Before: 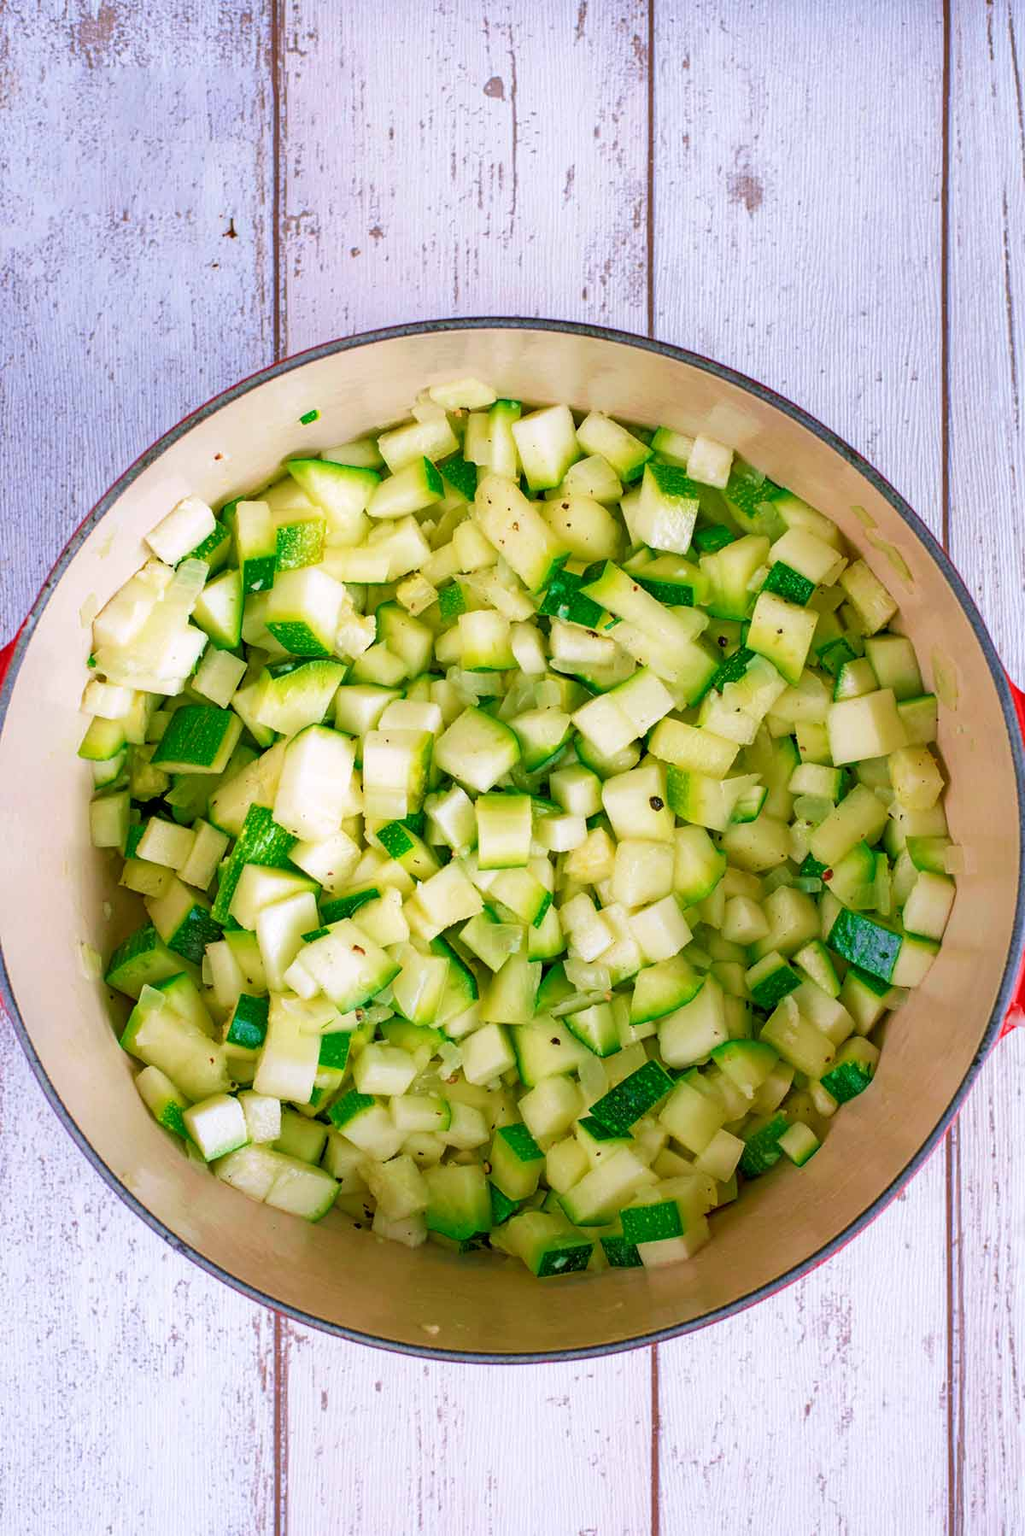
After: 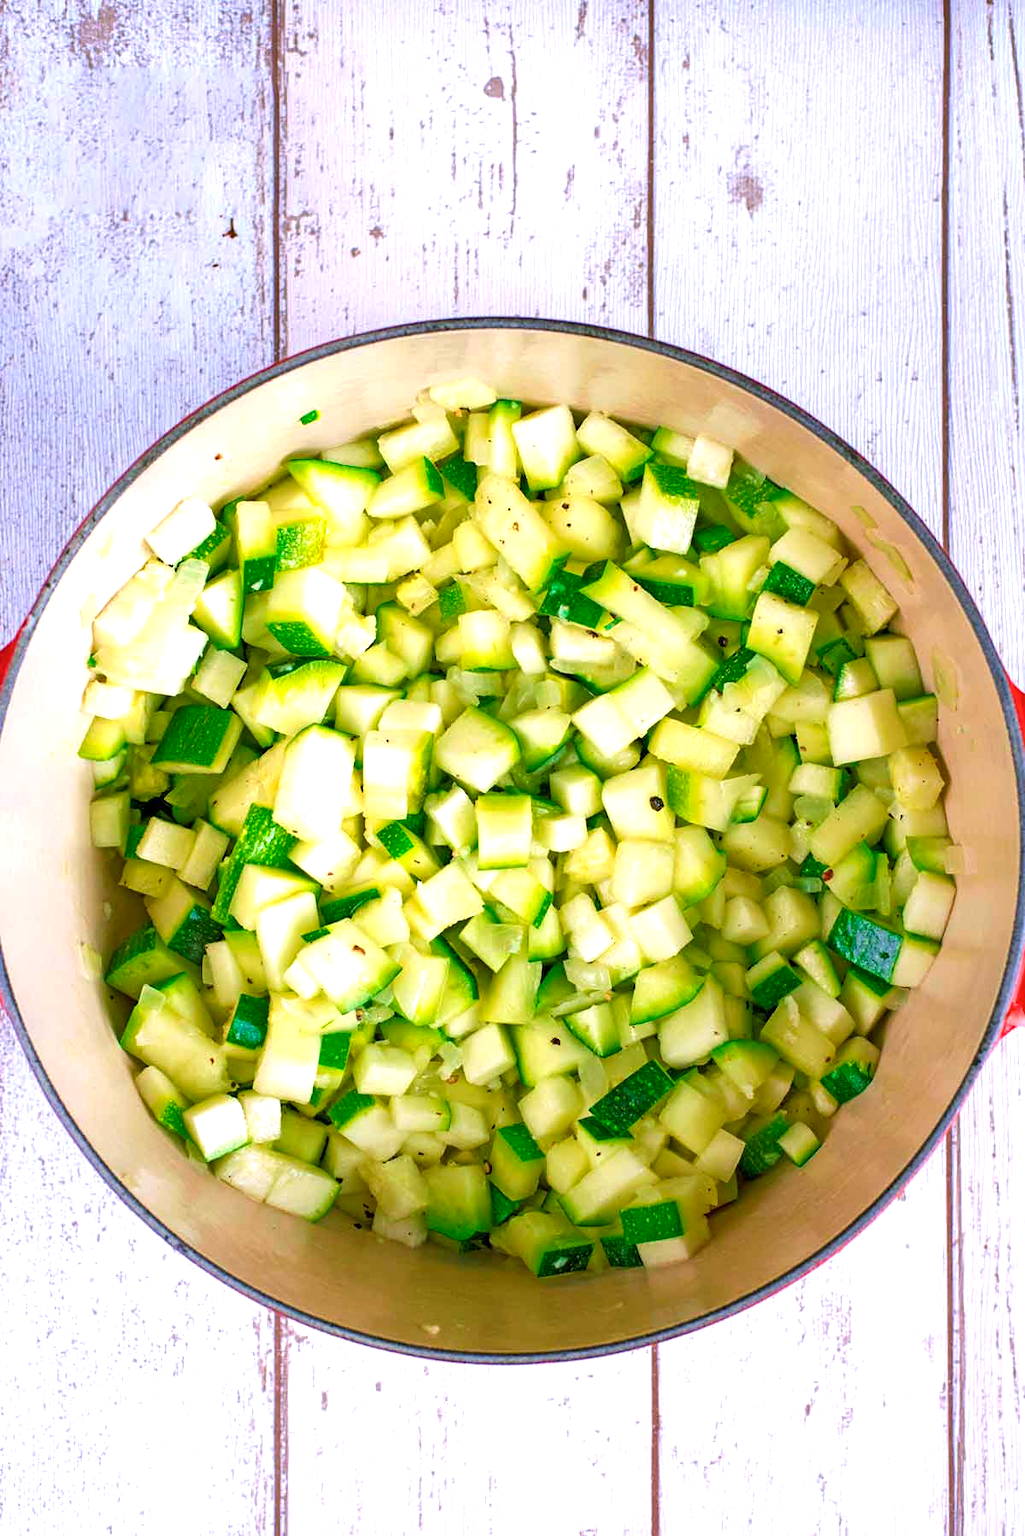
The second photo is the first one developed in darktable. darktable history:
color balance rgb: shadows lift › chroma 1.586%, shadows lift › hue 259.01°, linear chroma grading › global chroma 14.793%, perceptual saturation grading › global saturation -12.018%, perceptual brilliance grading › global brilliance 11.646%, contrast 3.918%
